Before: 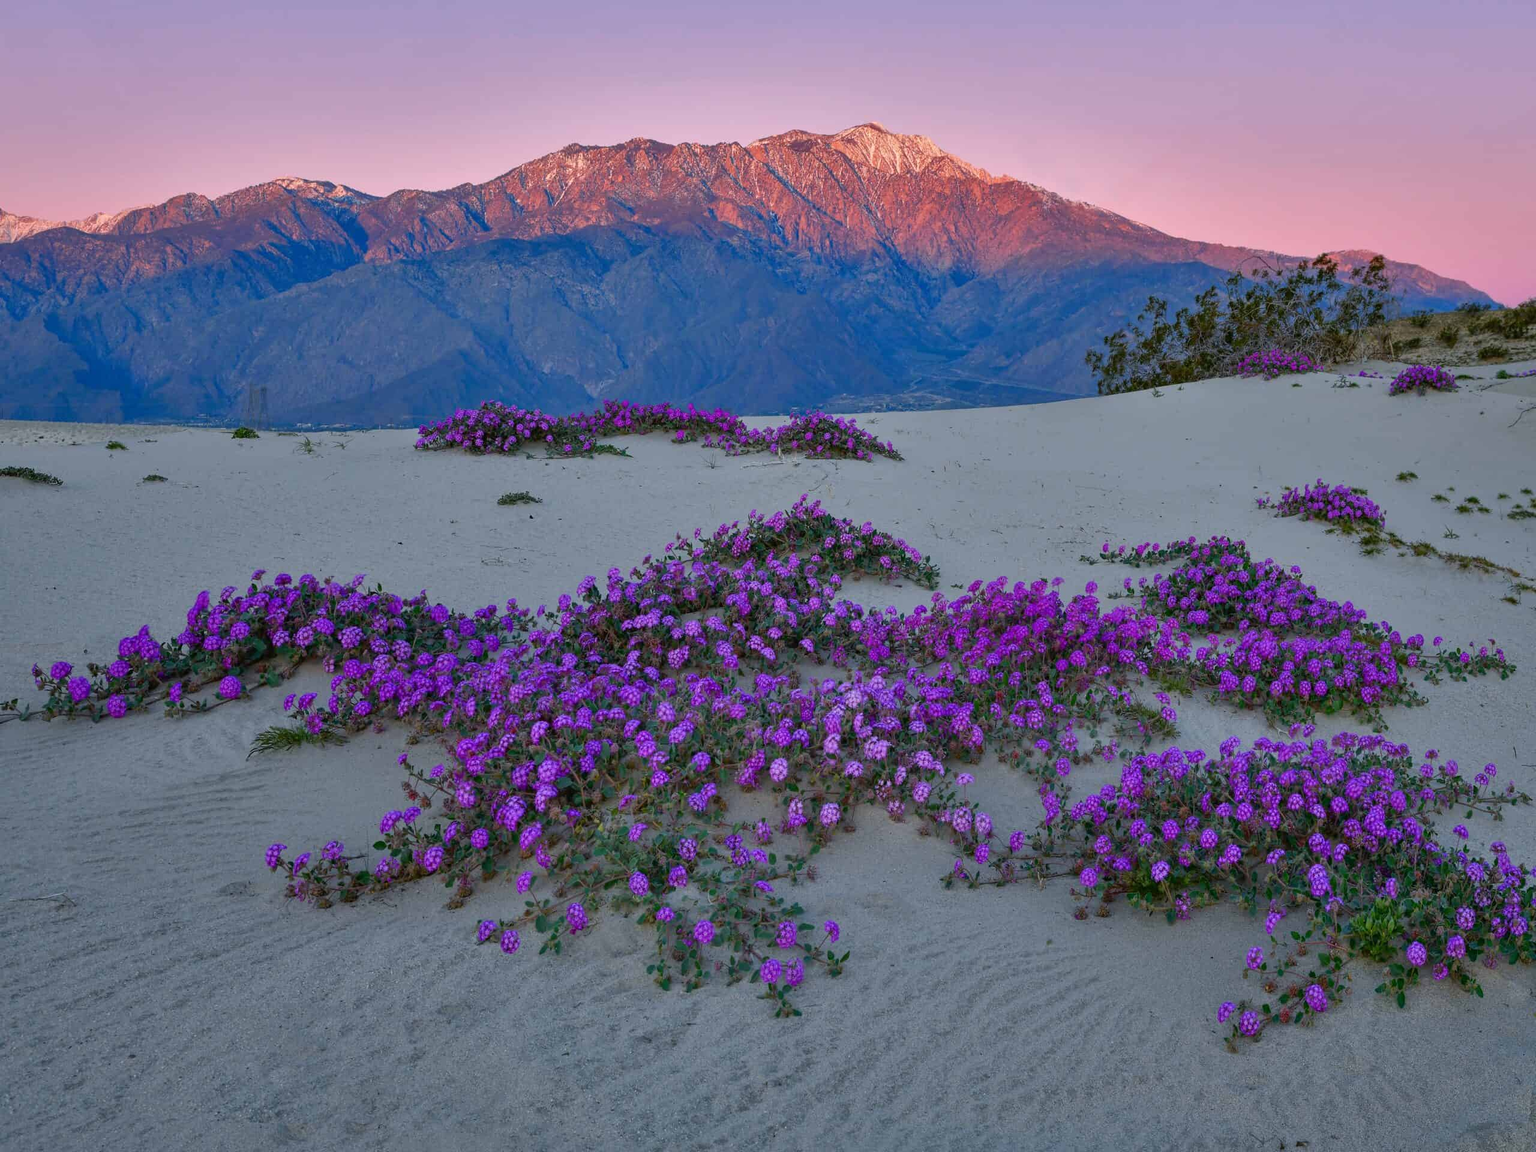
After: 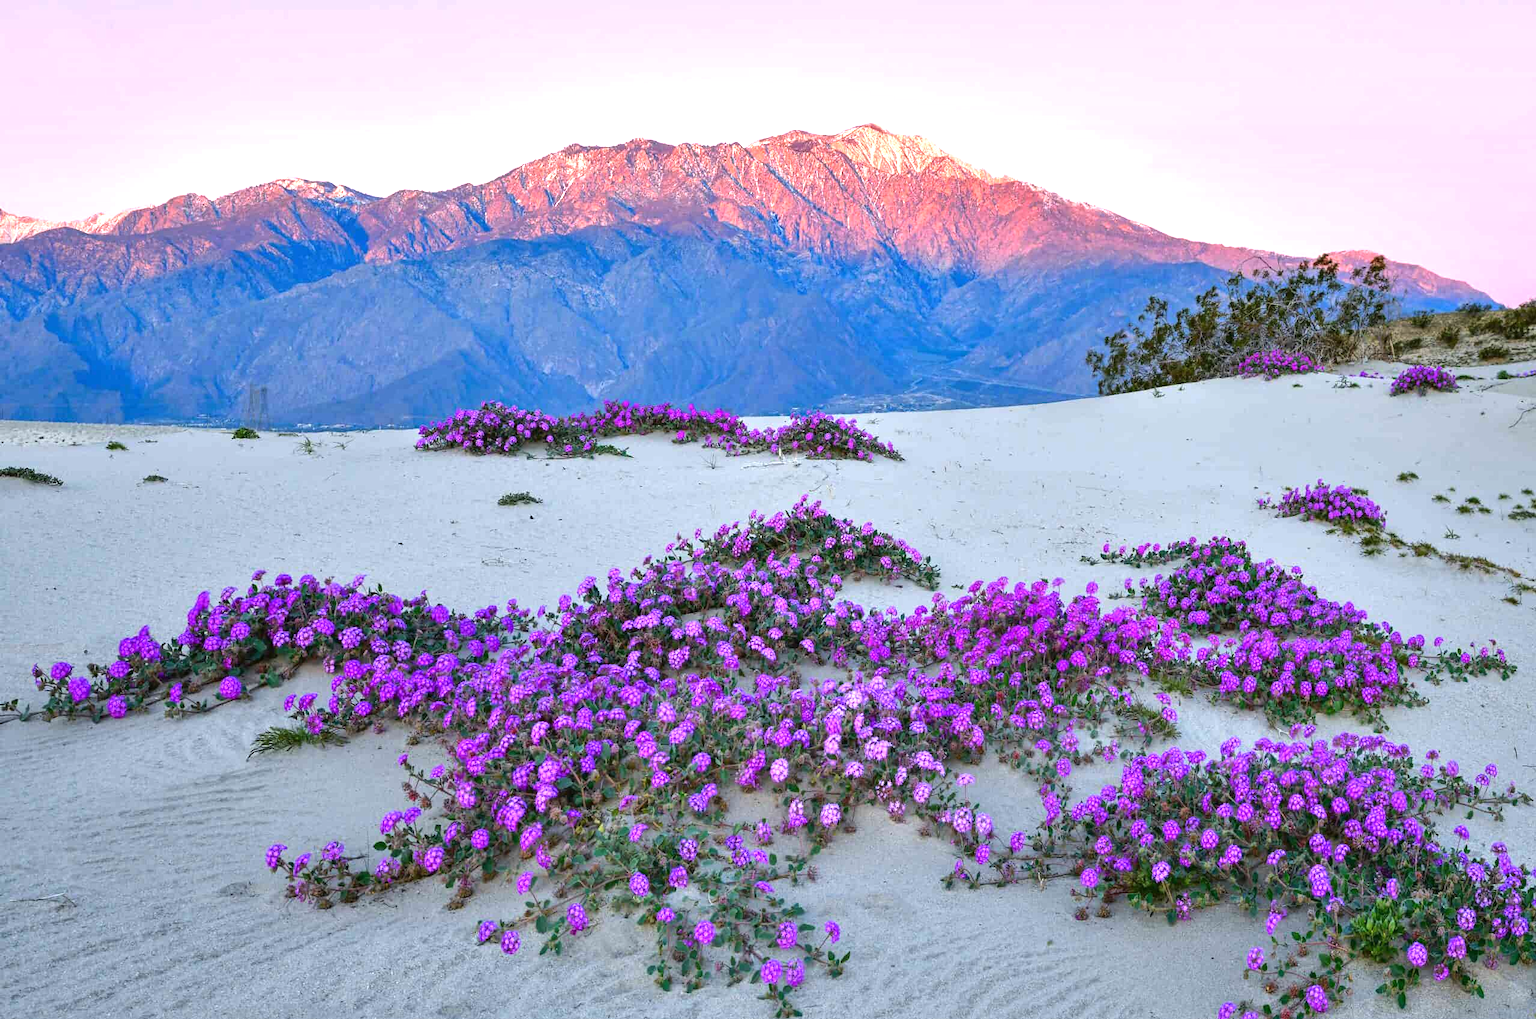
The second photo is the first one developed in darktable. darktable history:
tone equalizer: -8 EV -0.417 EV, -7 EV -0.389 EV, -6 EV -0.333 EV, -5 EV -0.222 EV, -3 EV 0.222 EV, -2 EV 0.333 EV, -1 EV 0.389 EV, +0 EV 0.417 EV, edges refinement/feathering 500, mask exposure compensation -1.57 EV, preserve details no
exposure: exposure 1 EV, compensate highlight preservation false
crop and rotate: top 0%, bottom 11.49%
